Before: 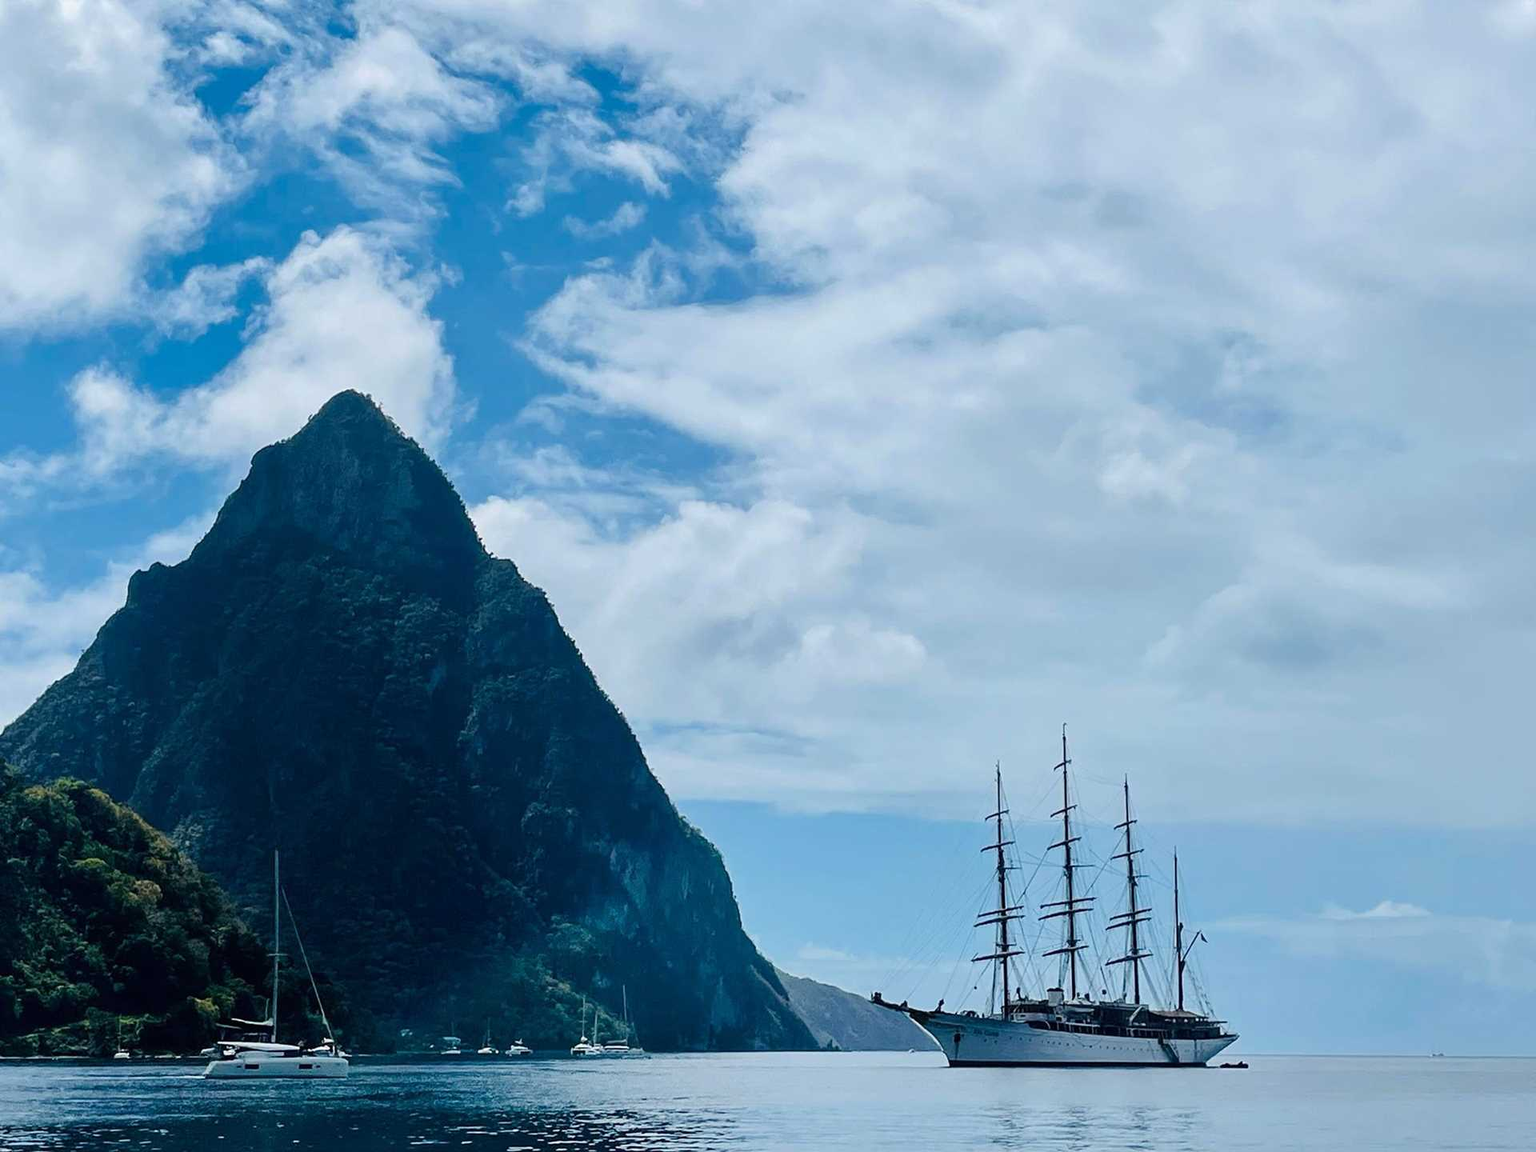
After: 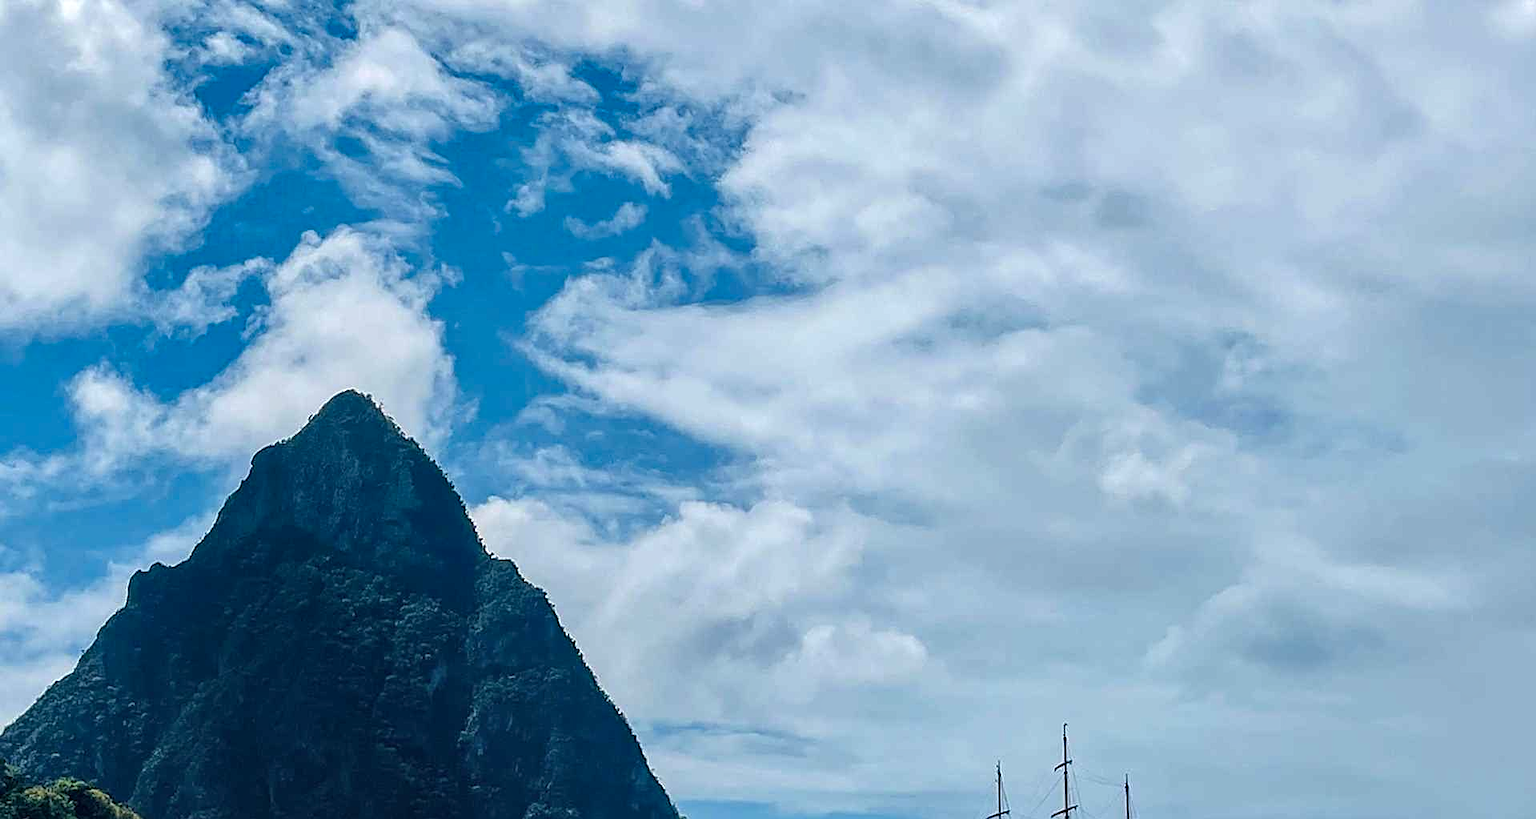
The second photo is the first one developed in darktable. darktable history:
haze removal: compatibility mode true, adaptive false
crop: right 0.001%, bottom 28.854%
local contrast: on, module defaults
sharpen: amount 0.492
